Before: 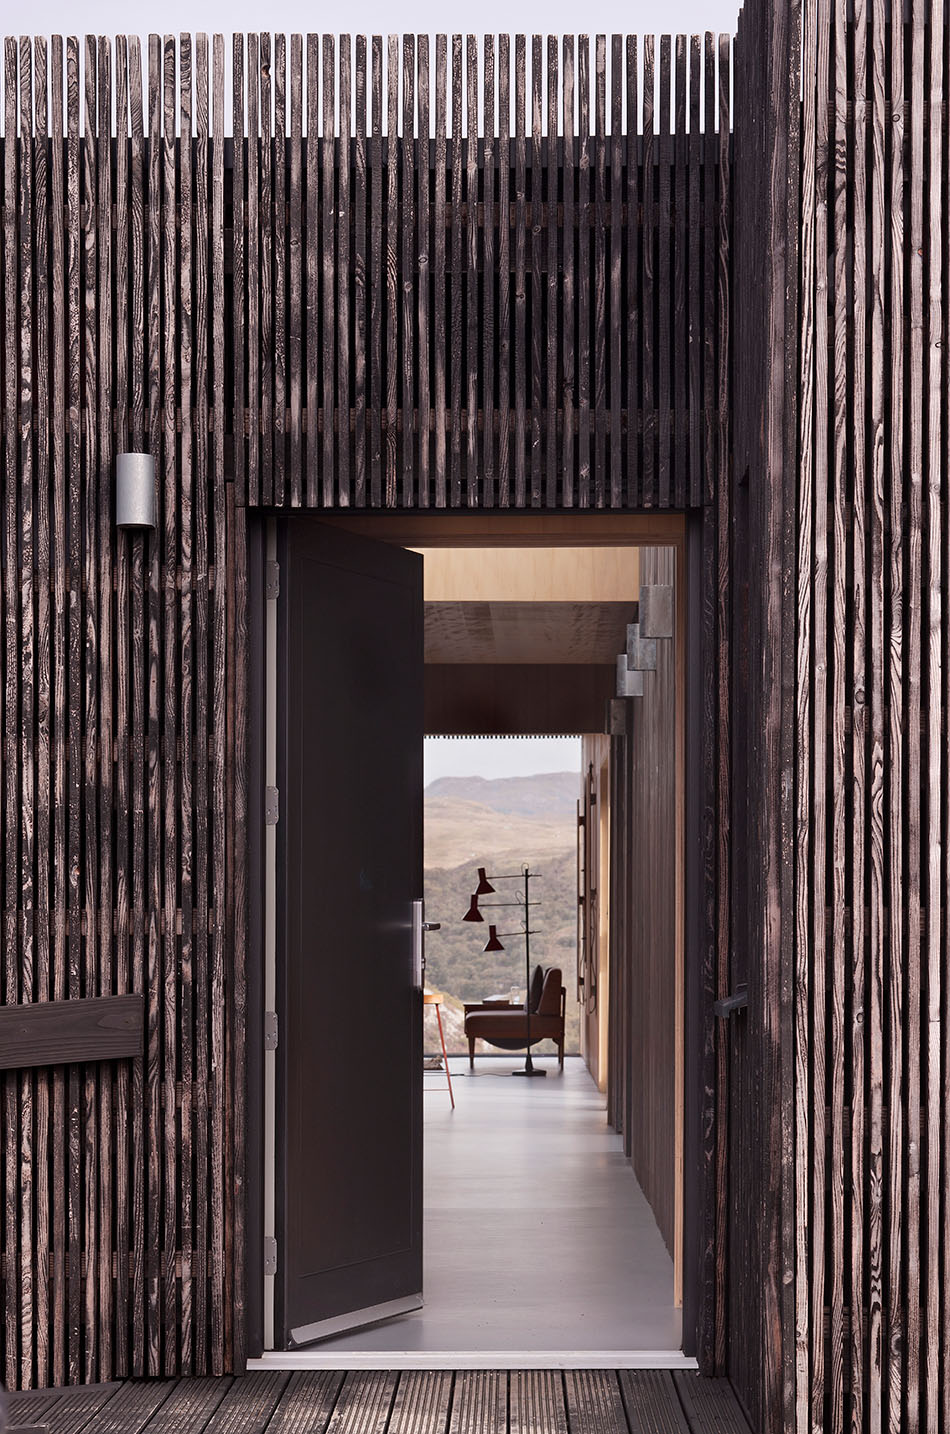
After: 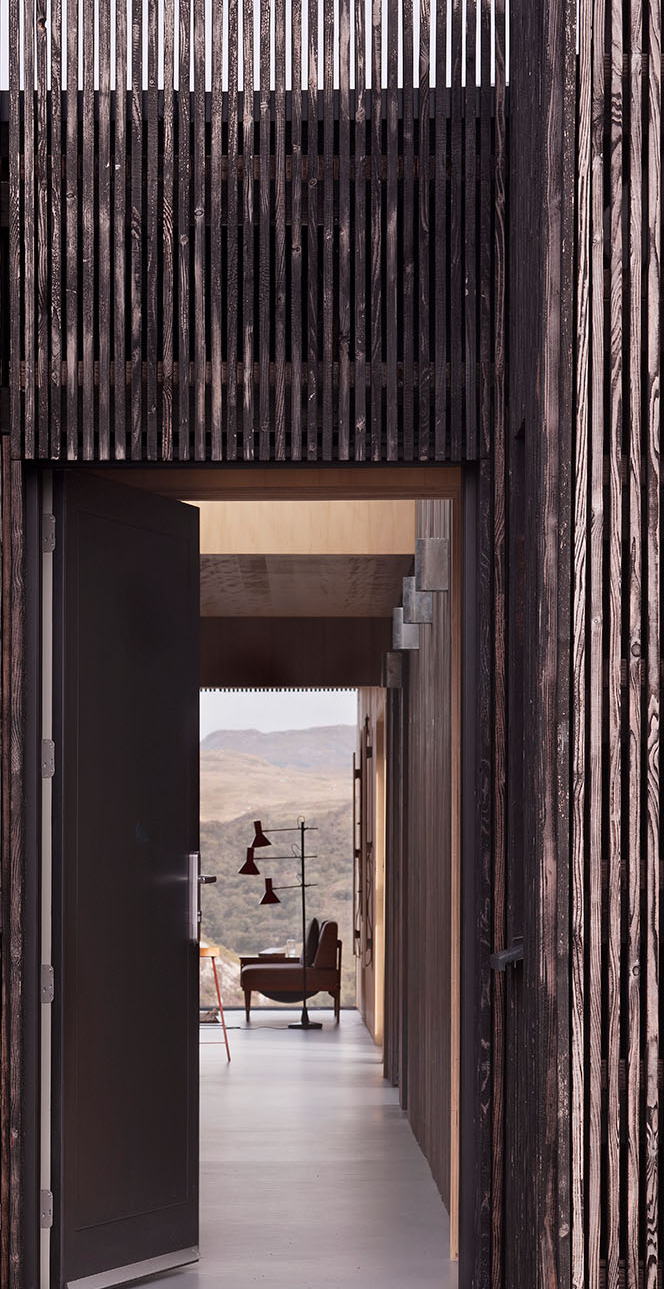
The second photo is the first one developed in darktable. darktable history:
crop and rotate: left 23.753%, top 3.306%, right 6.299%, bottom 6.791%
